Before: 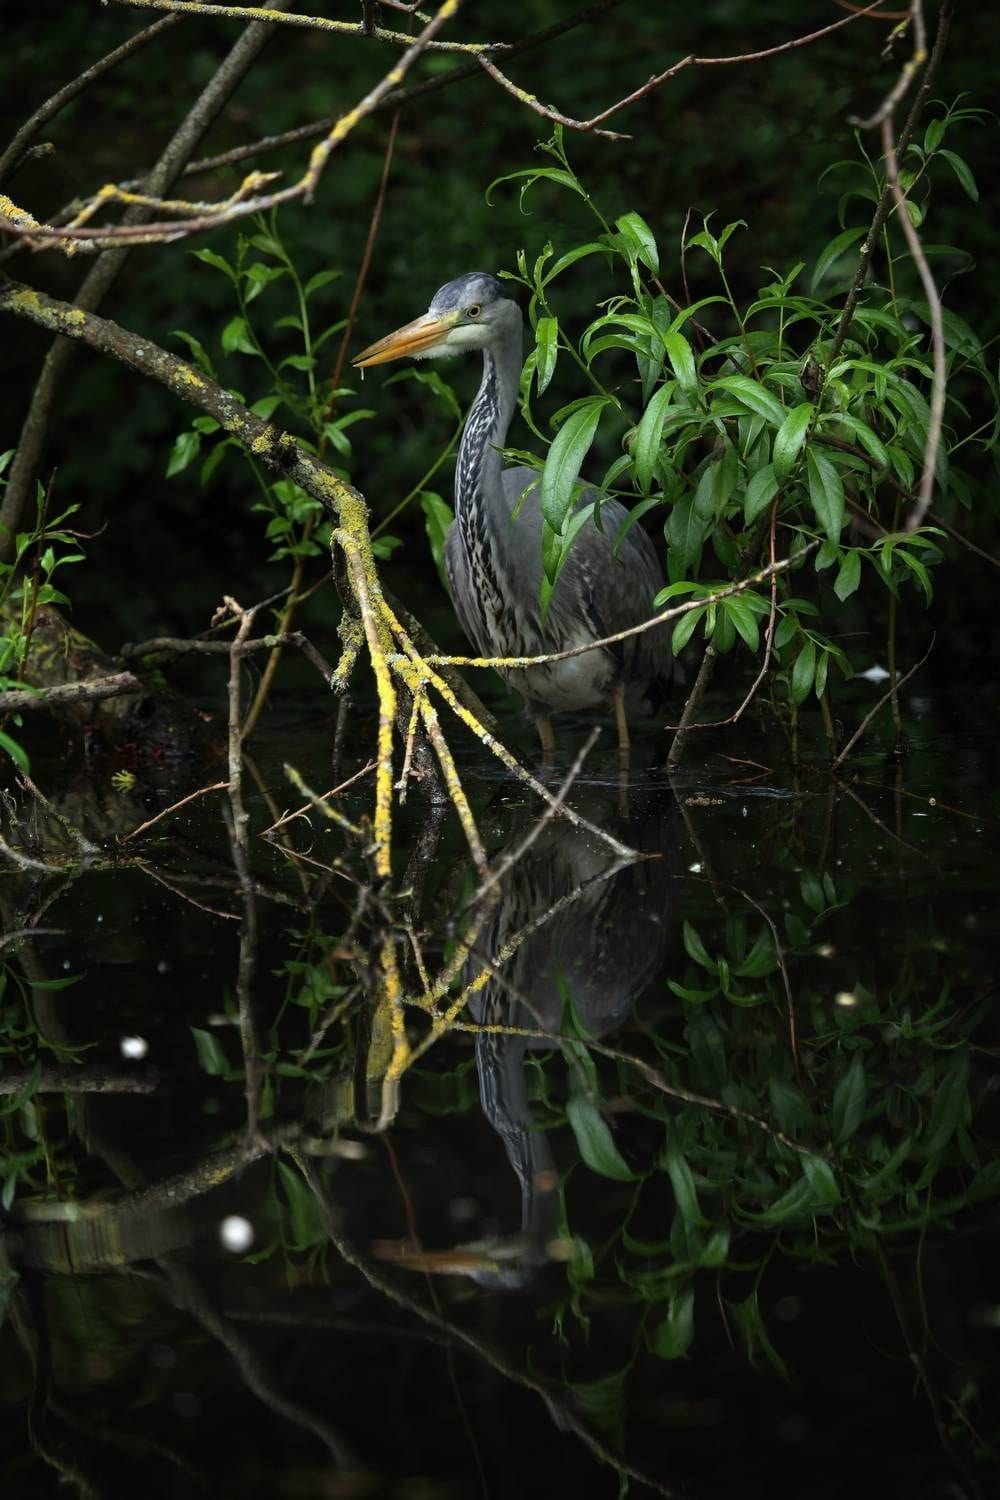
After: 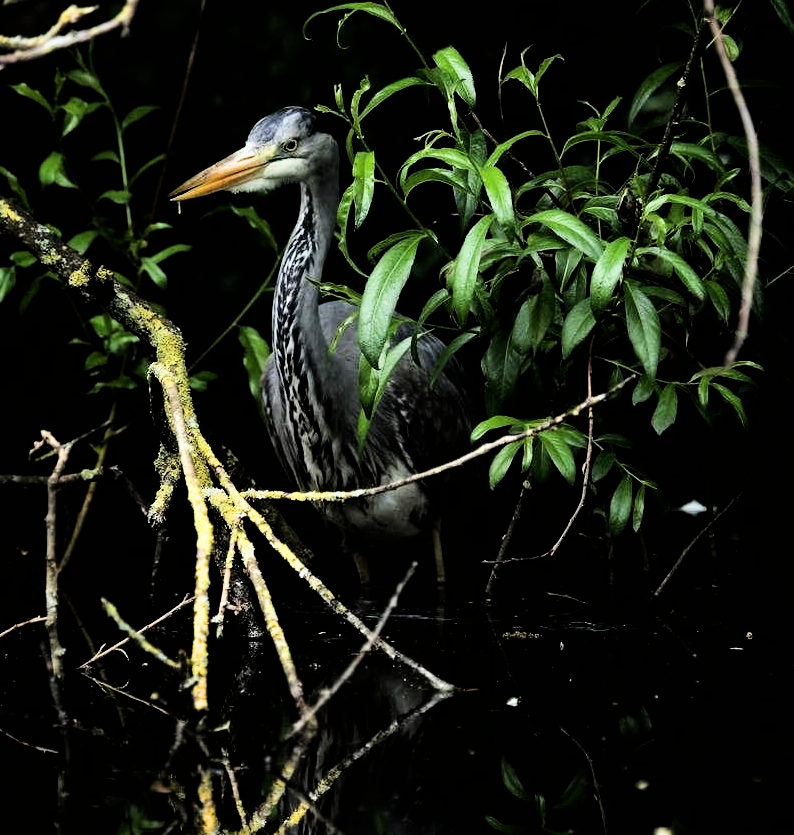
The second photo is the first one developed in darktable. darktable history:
filmic rgb: black relative exposure -5 EV, white relative exposure 3.5 EV, hardness 3.19, contrast 1.2, highlights saturation mix -30%
tone equalizer: -8 EV -1.08 EV, -7 EV -1.01 EV, -6 EV -0.867 EV, -5 EV -0.578 EV, -3 EV 0.578 EV, -2 EV 0.867 EV, -1 EV 1.01 EV, +0 EV 1.08 EV, edges refinement/feathering 500, mask exposure compensation -1.57 EV, preserve details no
crop: left 18.38%, top 11.092%, right 2.134%, bottom 33.217%
